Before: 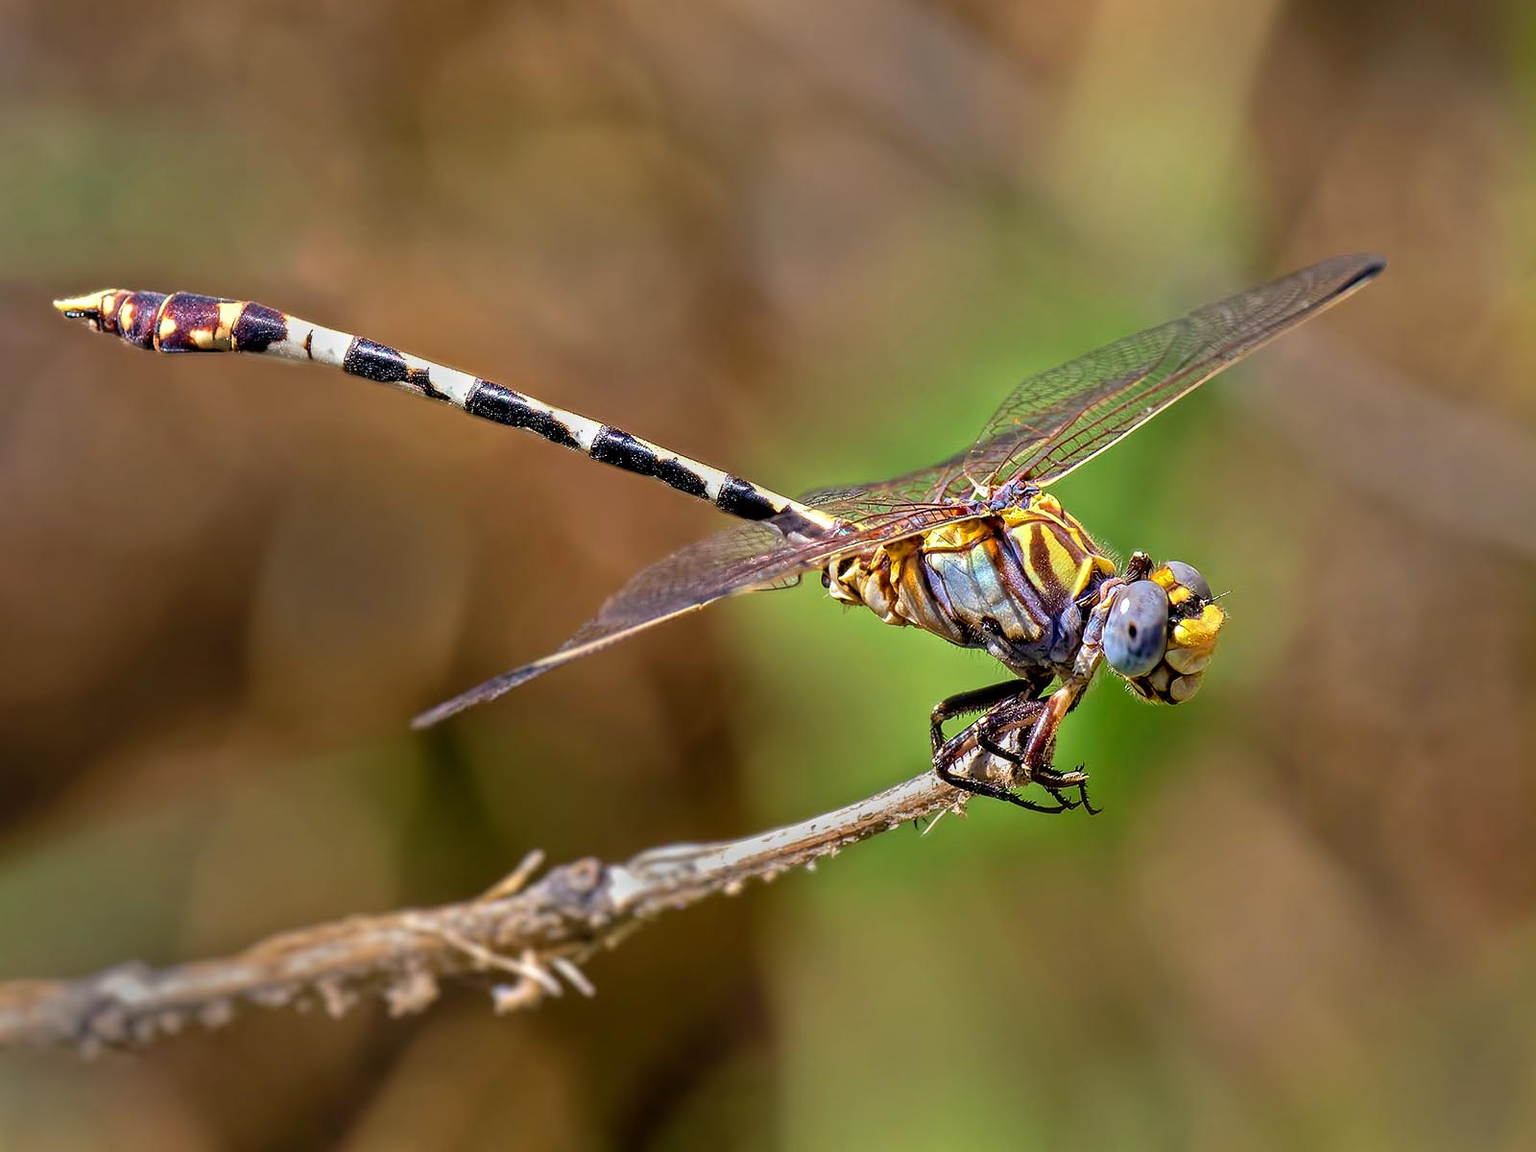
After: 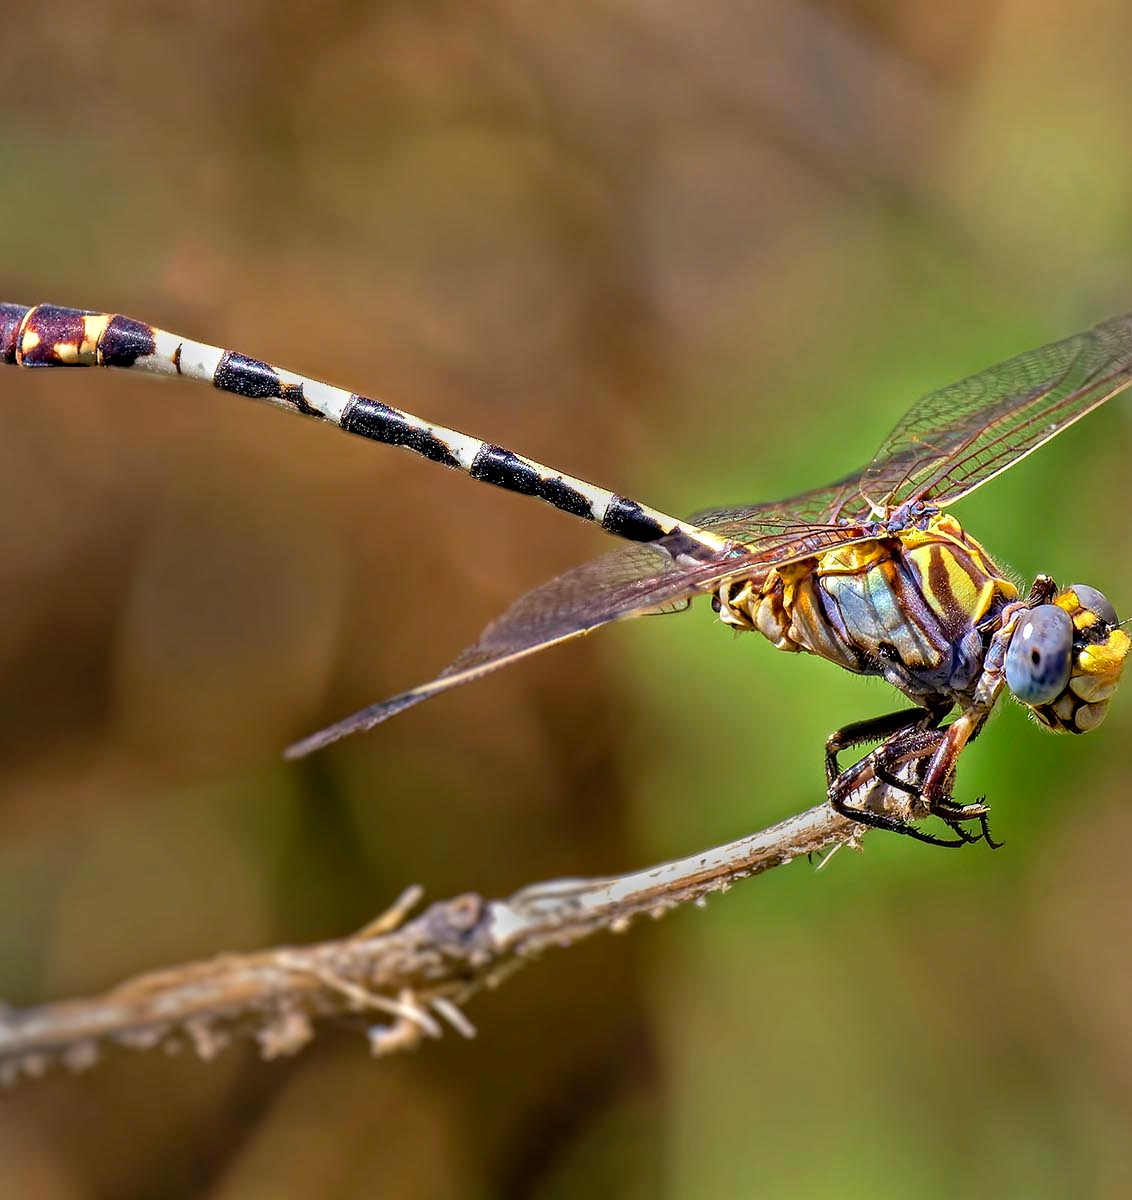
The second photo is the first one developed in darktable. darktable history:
haze removal: on, module defaults
crop and rotate: left 9.061%, right 20.142%
